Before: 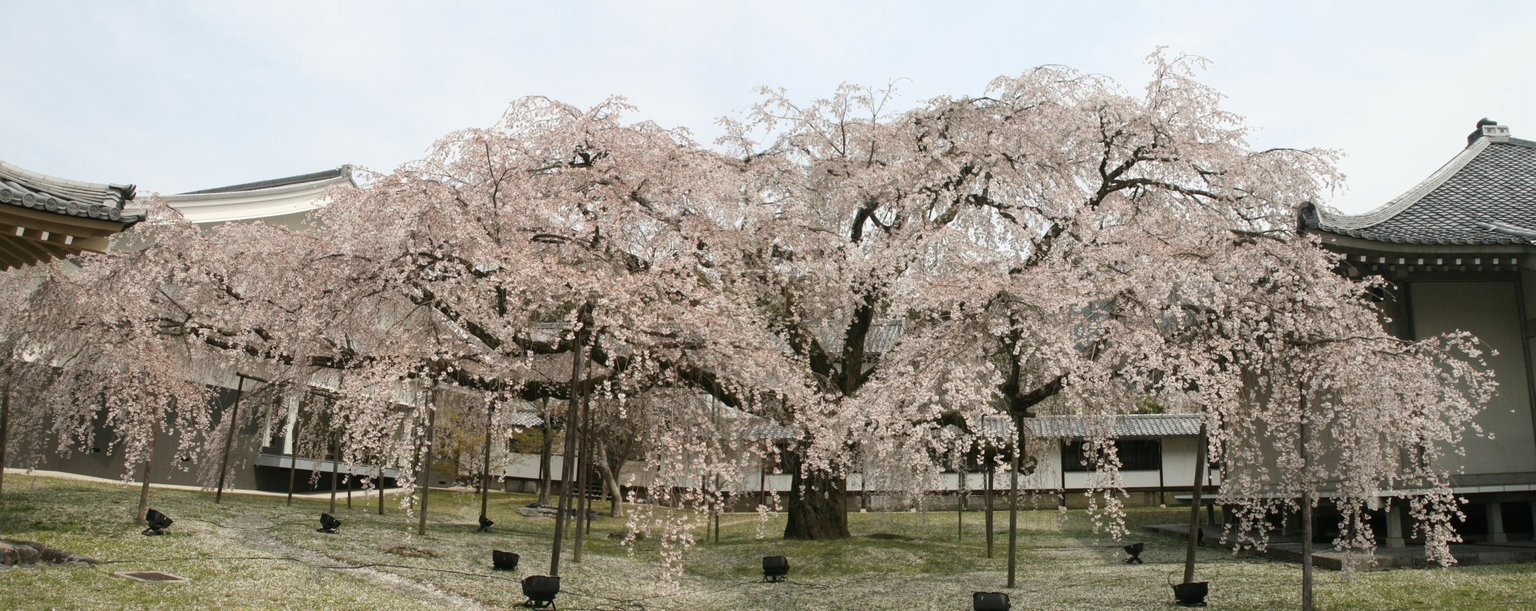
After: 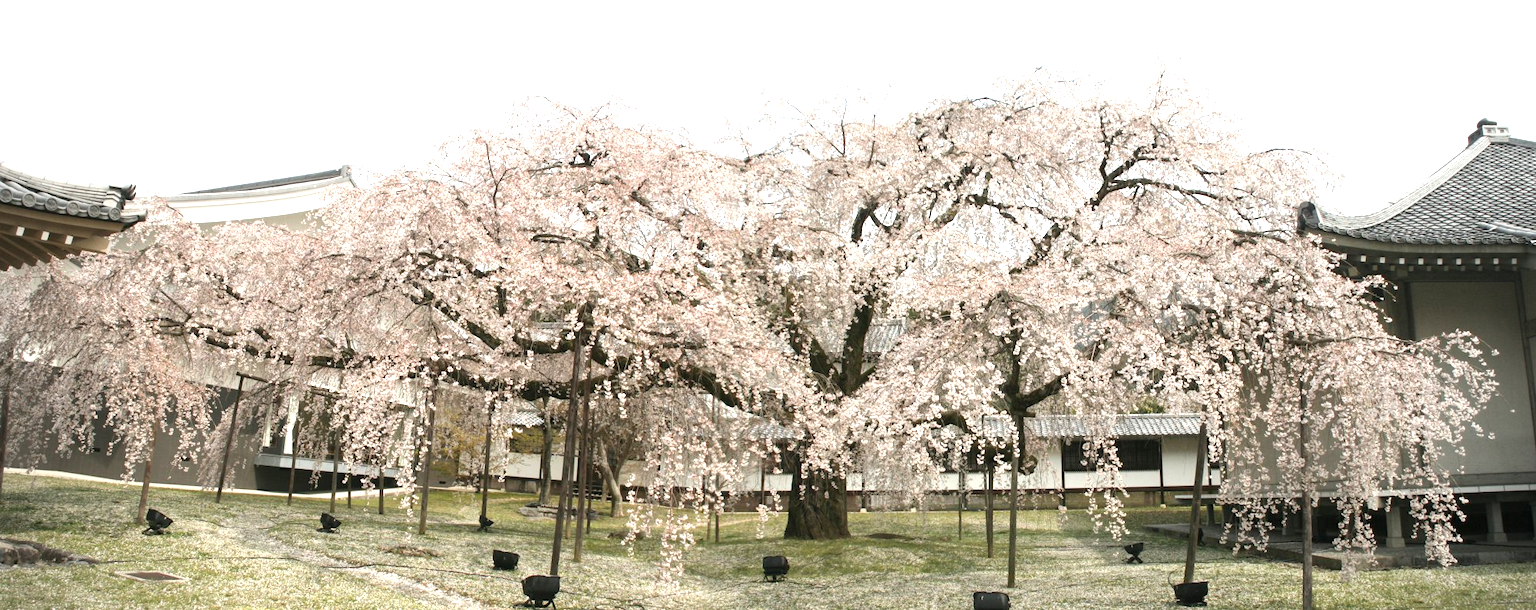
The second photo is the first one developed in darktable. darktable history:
exposure: black level correction 0, exposure 1 EV, compensate exposure bias true, compensate highlight preservation false
vignetting: fall-off radius 45%, brightness -0.33
